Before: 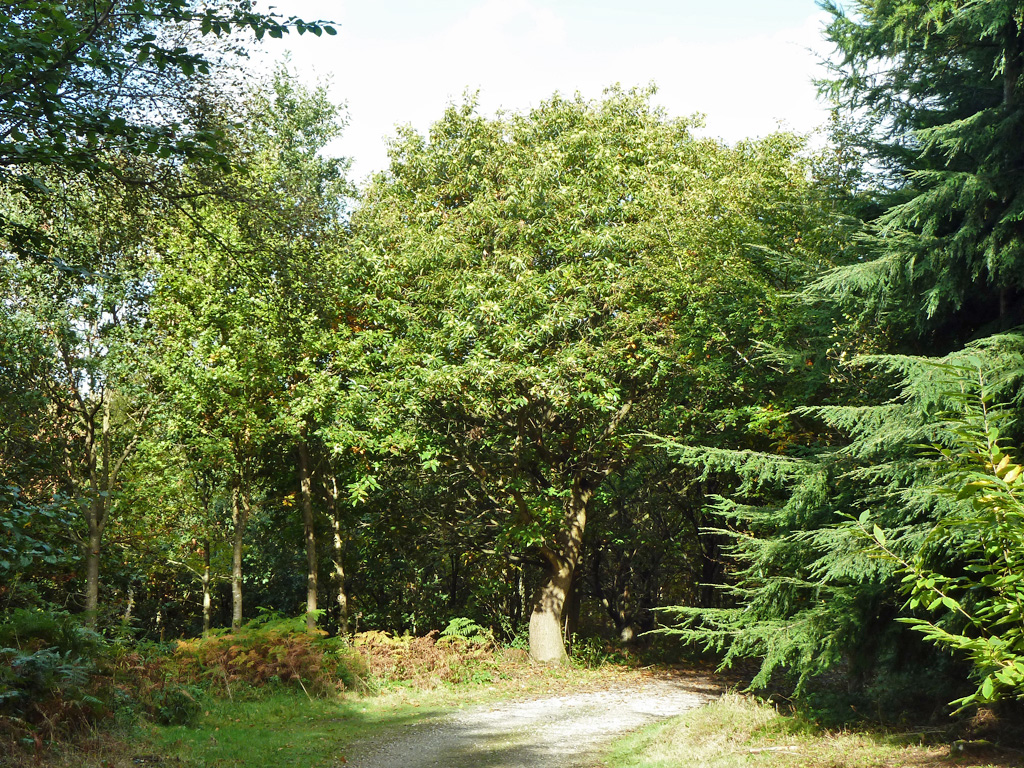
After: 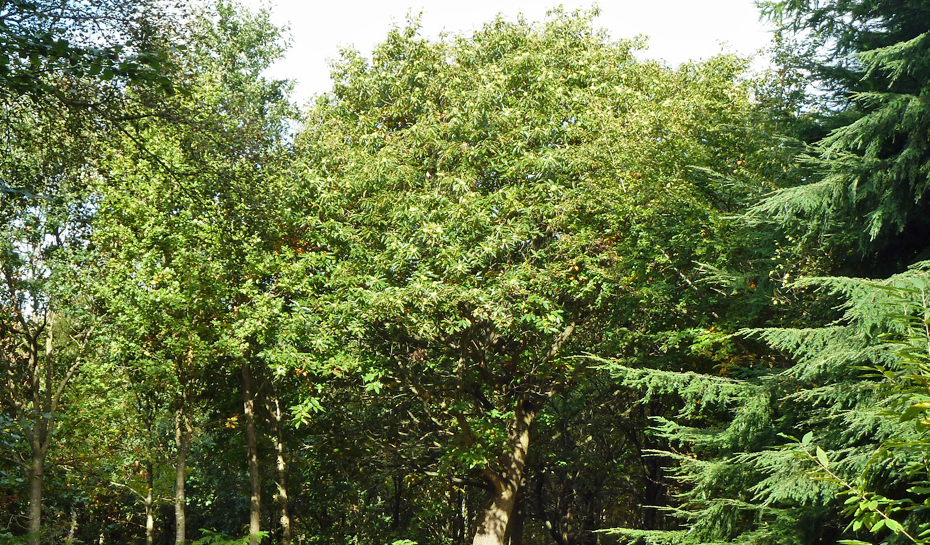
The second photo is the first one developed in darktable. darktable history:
crop: left 5.623%, top 10.183%, right 3.554%, bottom 18.814%
